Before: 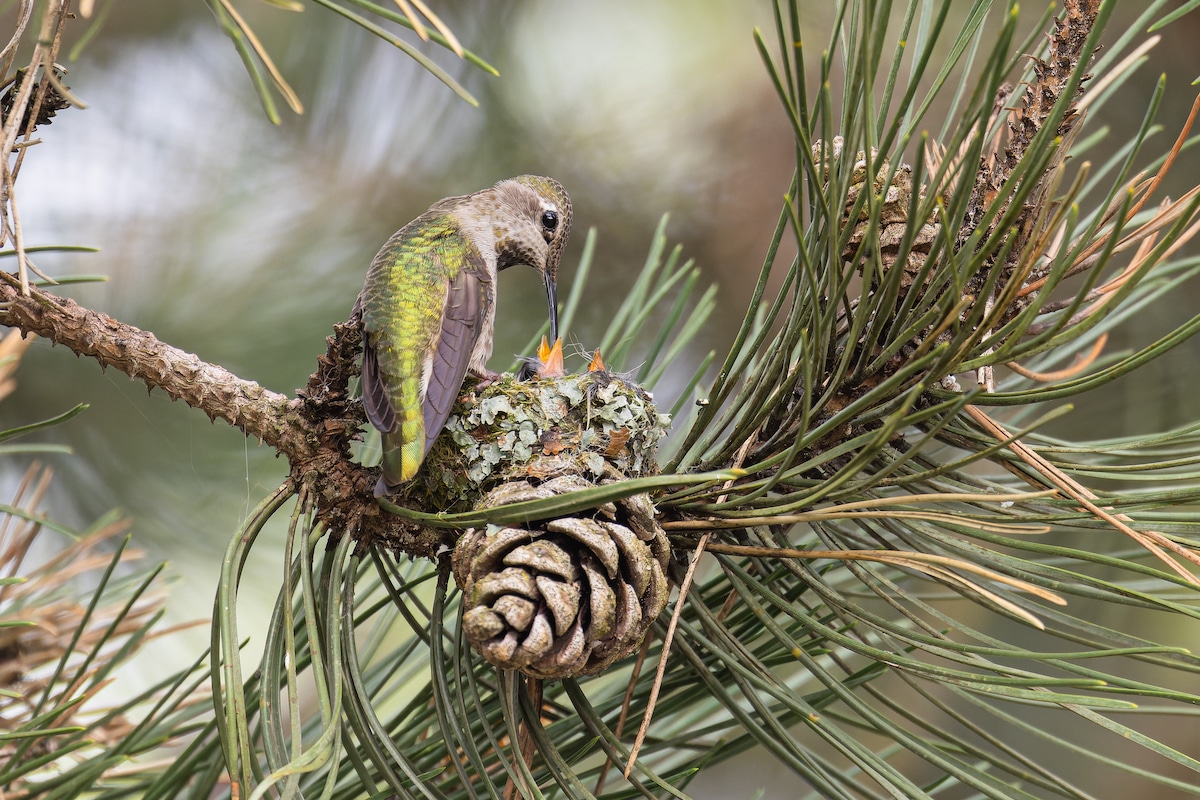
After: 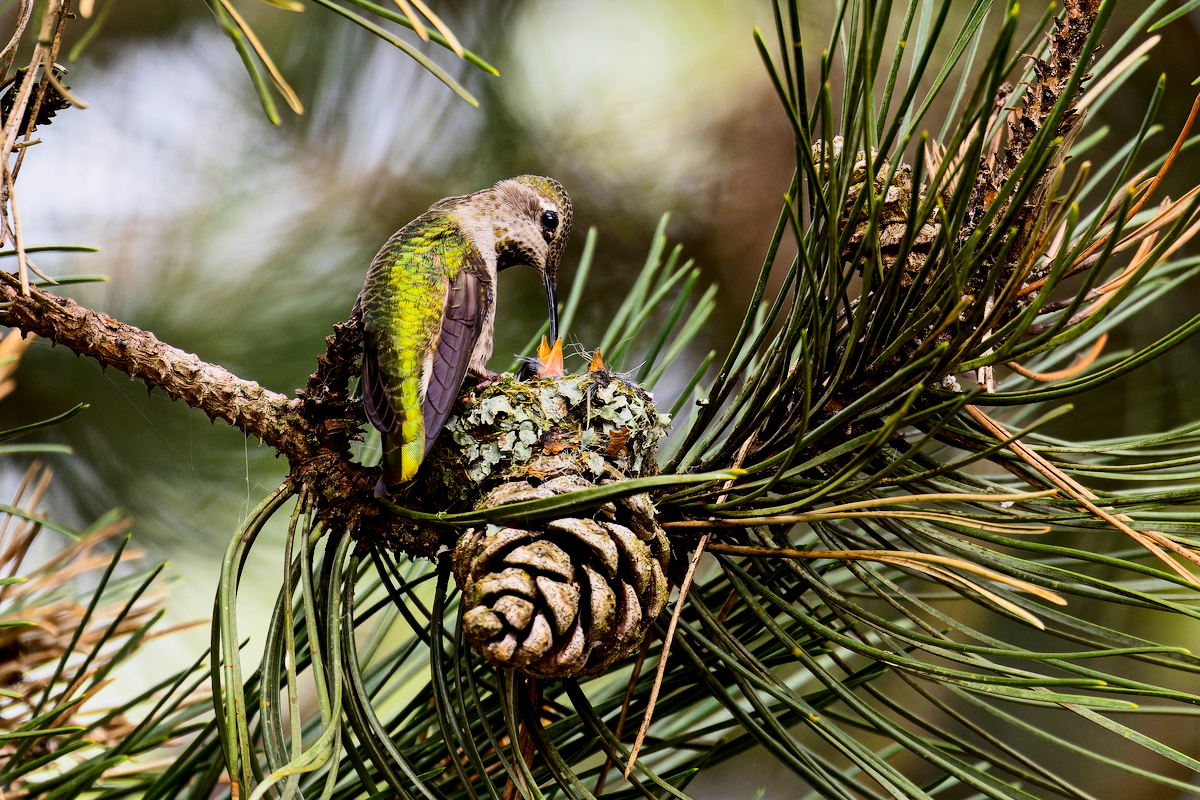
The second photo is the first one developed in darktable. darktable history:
contrast brightness saturation: contrast 0.186, brightness -0.237, saturation 0.113
filmic rgb: black relative exposure -4 EV, white relative exposure 2.99 EV, hardness 3.01, contrast 1.397
color balance rgb: perceptual saturation grading › global saturation 18.921%, global vibrance 29.986%
vignetting: fall-off start 116.44%, fall-off radius 58.99%, brightness 0.991, saturation -0.492
